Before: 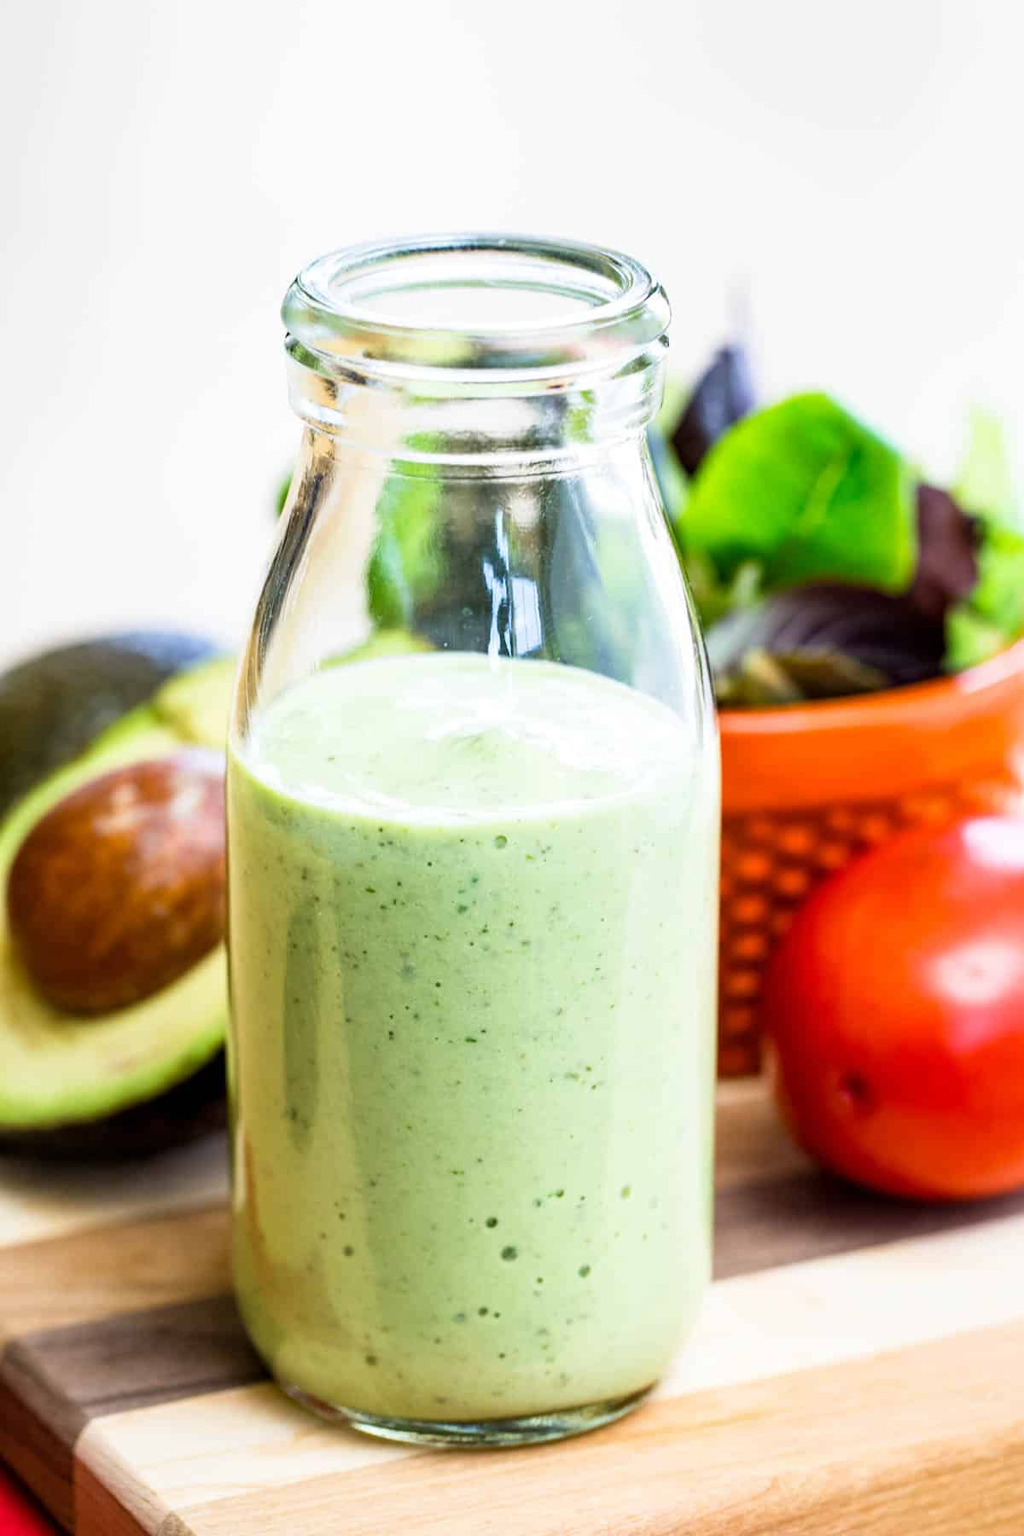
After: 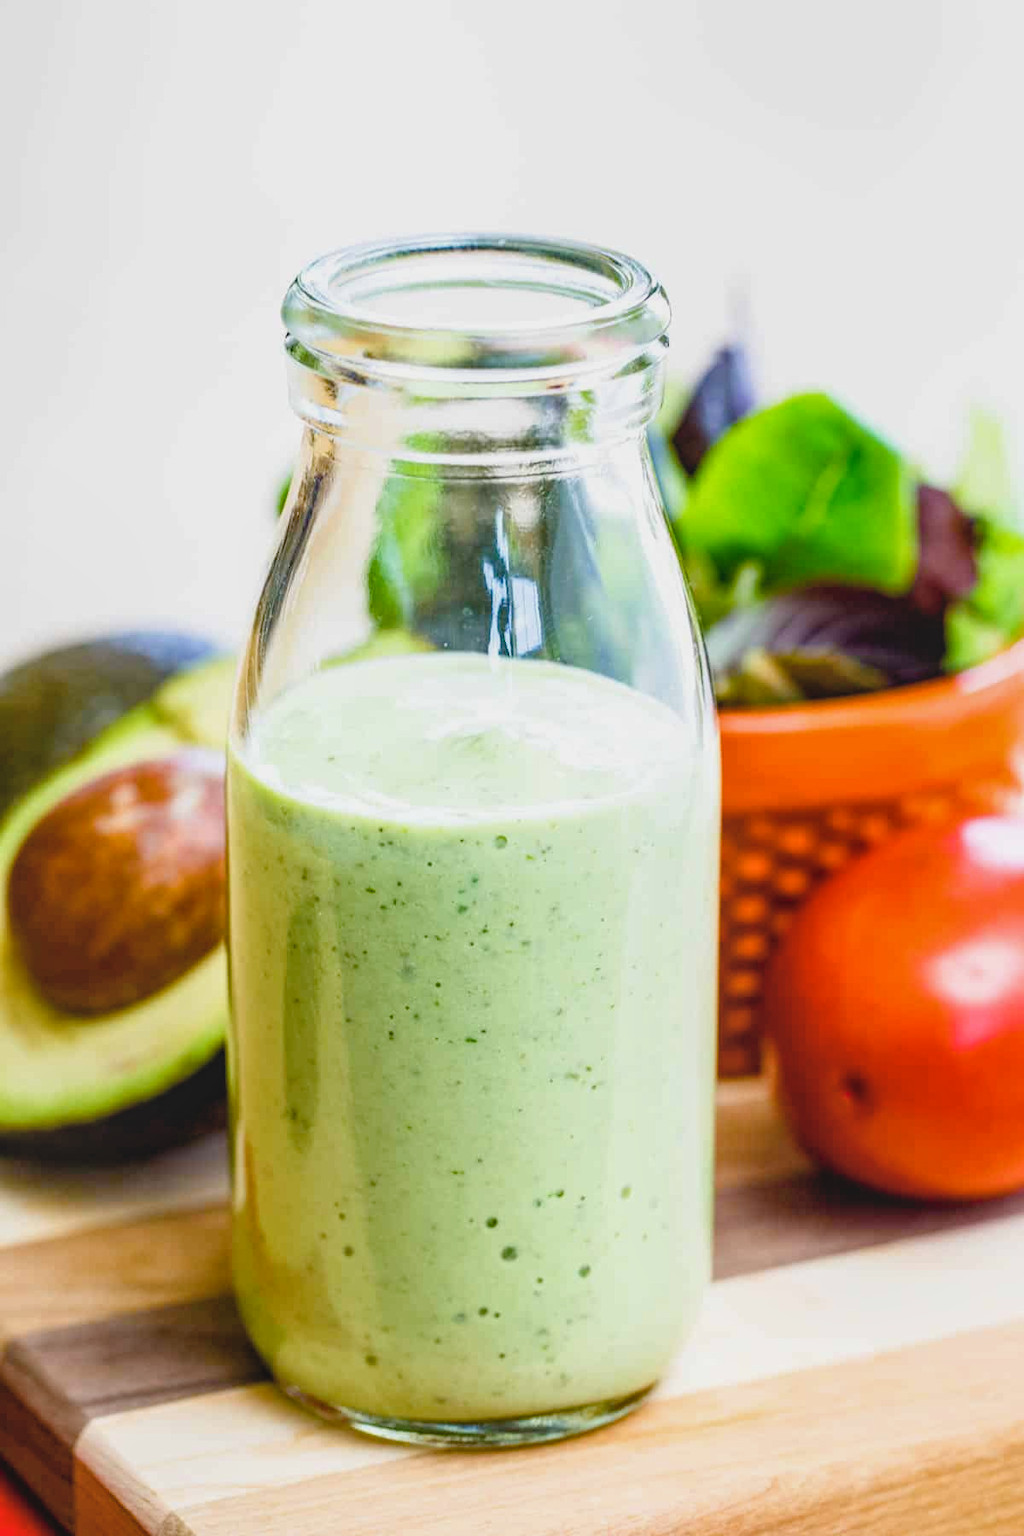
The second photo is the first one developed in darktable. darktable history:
color balance rgb: white fulcrum 0.999 EV, perceptual saturation grading › global saturation 35.13%, perceptual saturation grading › highlights -29.806%, perceptual saturation grading › shadows 36.178%, perceptual brilliance grading › global brilliance 2.914%, perceptual brilliance grading › highlights -3.303%, perceptual brilliance grading › shadows 2.926%, global vibrance 12.34%
local contrast: on, module defaults
contrast brightness saturation: contrast -0.148, brightness 0.049, saturation -0.138
